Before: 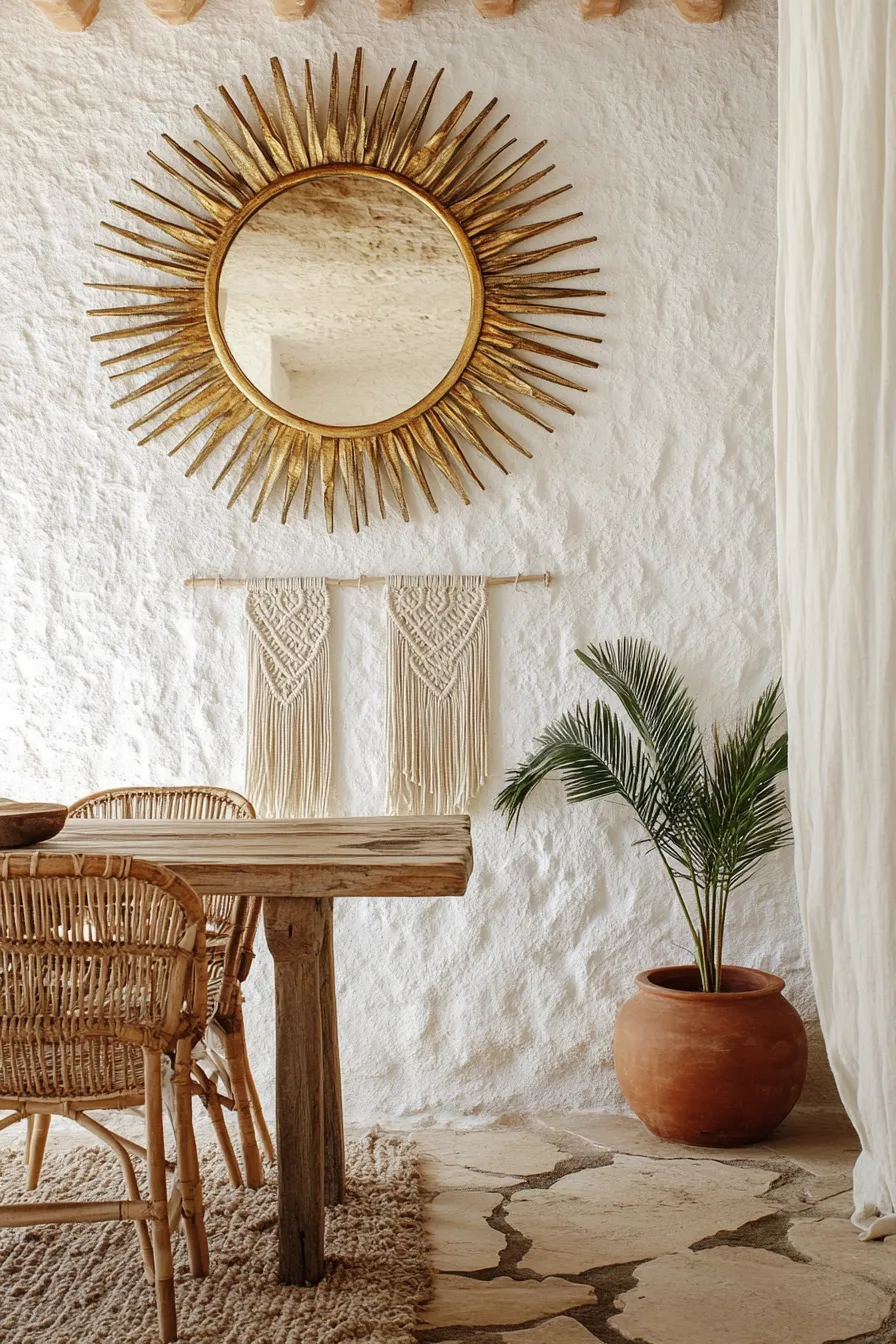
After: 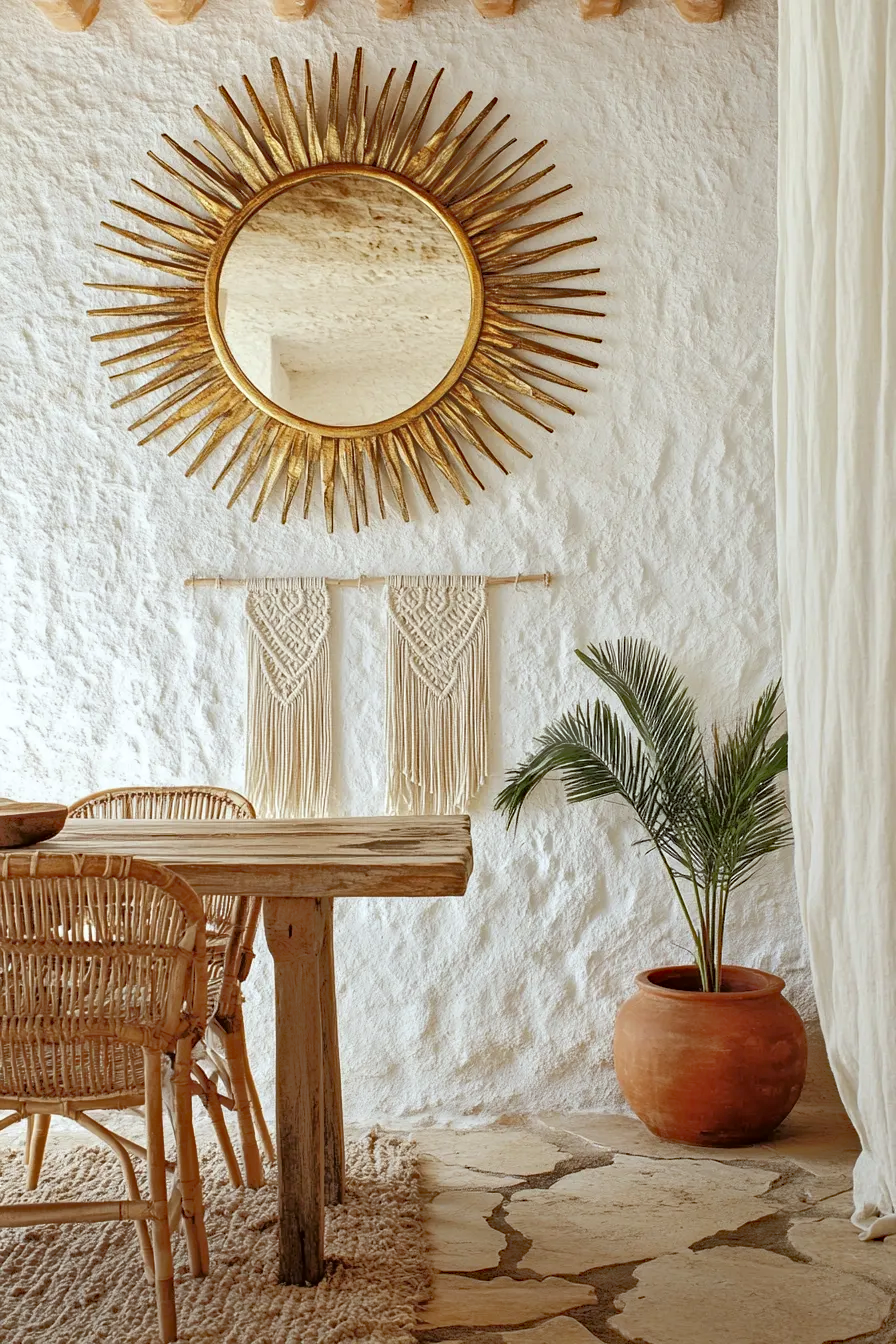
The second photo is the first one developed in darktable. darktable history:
color correction: highlights a* -2.73, highlights b* -2.09, shadows a* 2.41, shadows b* 2.73
haze removal: compatibility mode true, adaptive false
tone equalizer: -8 EV -0.528 EV, -7 EV -0.319 EV, -6 EV -0.083 EV, -5 EV 0.413 EV, -4 EV 0.985 EV, -3 EV 0.791 EV, -2 EV -0.01 EV, -1 EV 0.14 EV, +0 EV -0.012 EV, smoothing 1
